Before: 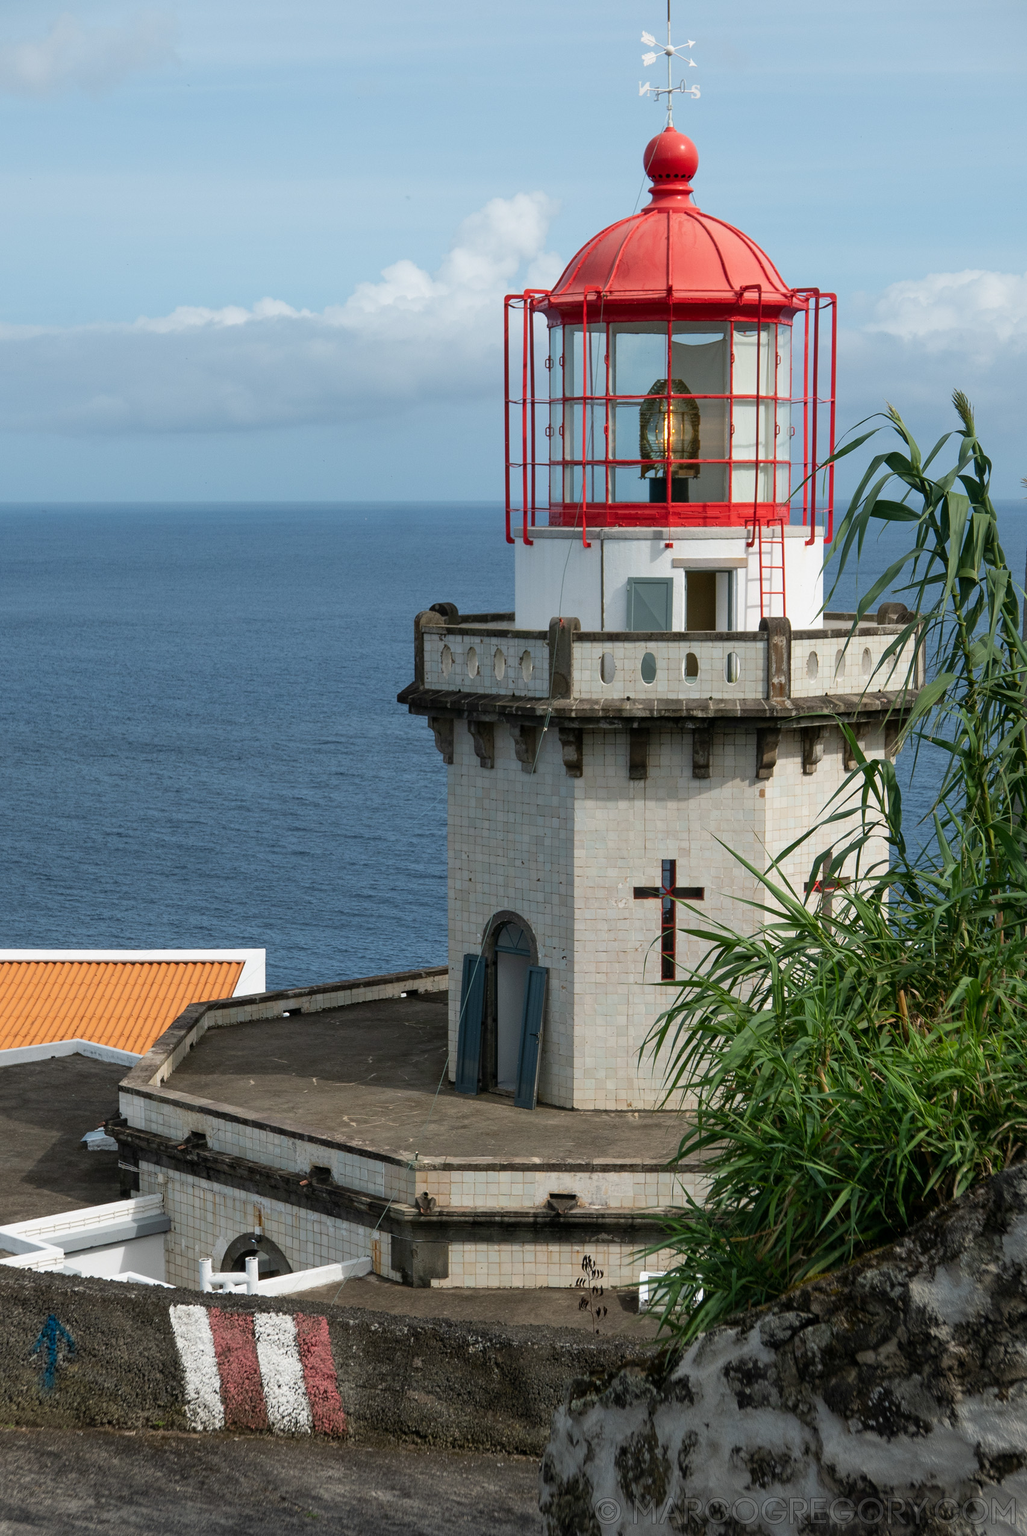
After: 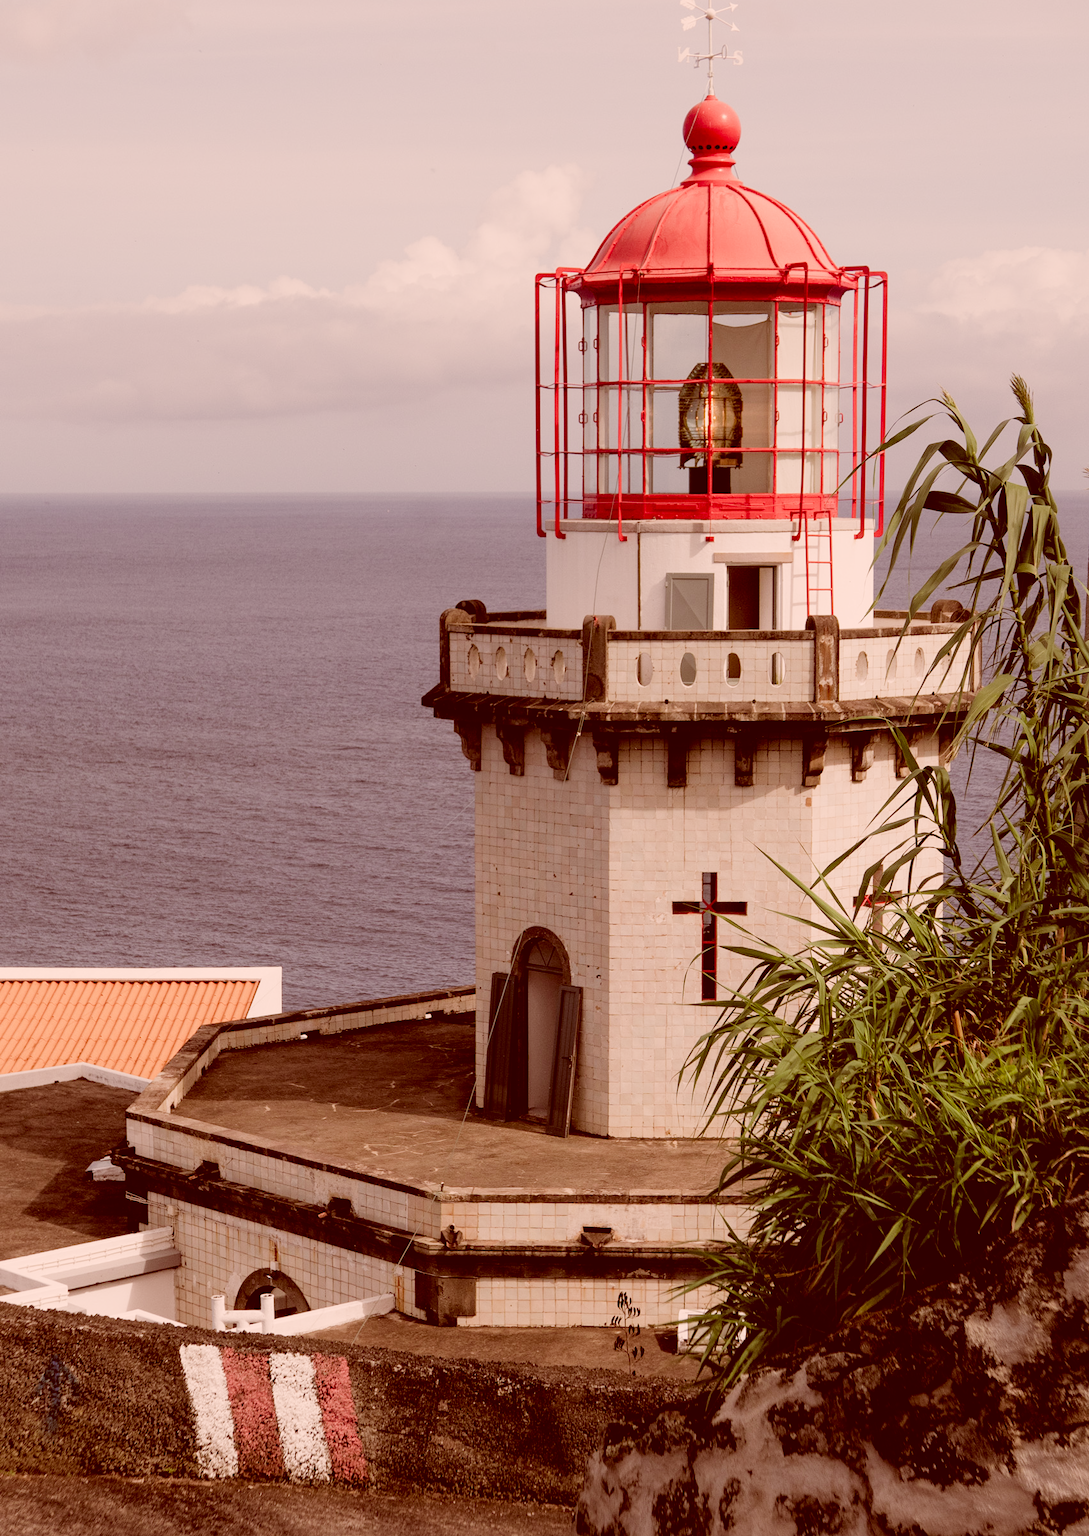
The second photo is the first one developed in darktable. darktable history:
crop and rotate: top 2.467%, bottom 3.226%
tone equalizer: -8 EV -0.739 EV, -7 EV -0.674 EV, -6 EV -0.614 EV, -5 EV -0.392 EV, -3 EV 0.391 EV, -2 EV 0.6 EV, -1 EV 0.693 EV, +0 EV 0.778 EV
filmic rgb: middle gray luminance 29.05%, black relative exposure -10.25 EV, white relative exposure 5.51 EV, target black luminance 0%, hardness 3.91, latitude 2.43%, contrast 1.124, highlights saturation mix 4.21%, shadows ↔ highlights balance 15.01%, preserve chrominance RGB euclidean norm (legacy), color science v4 (2020)
color correction: highlights a* 9.1, highlights b* 8.87, shadows a* 39.92, shadows b* 39.38, saturation 0.809
